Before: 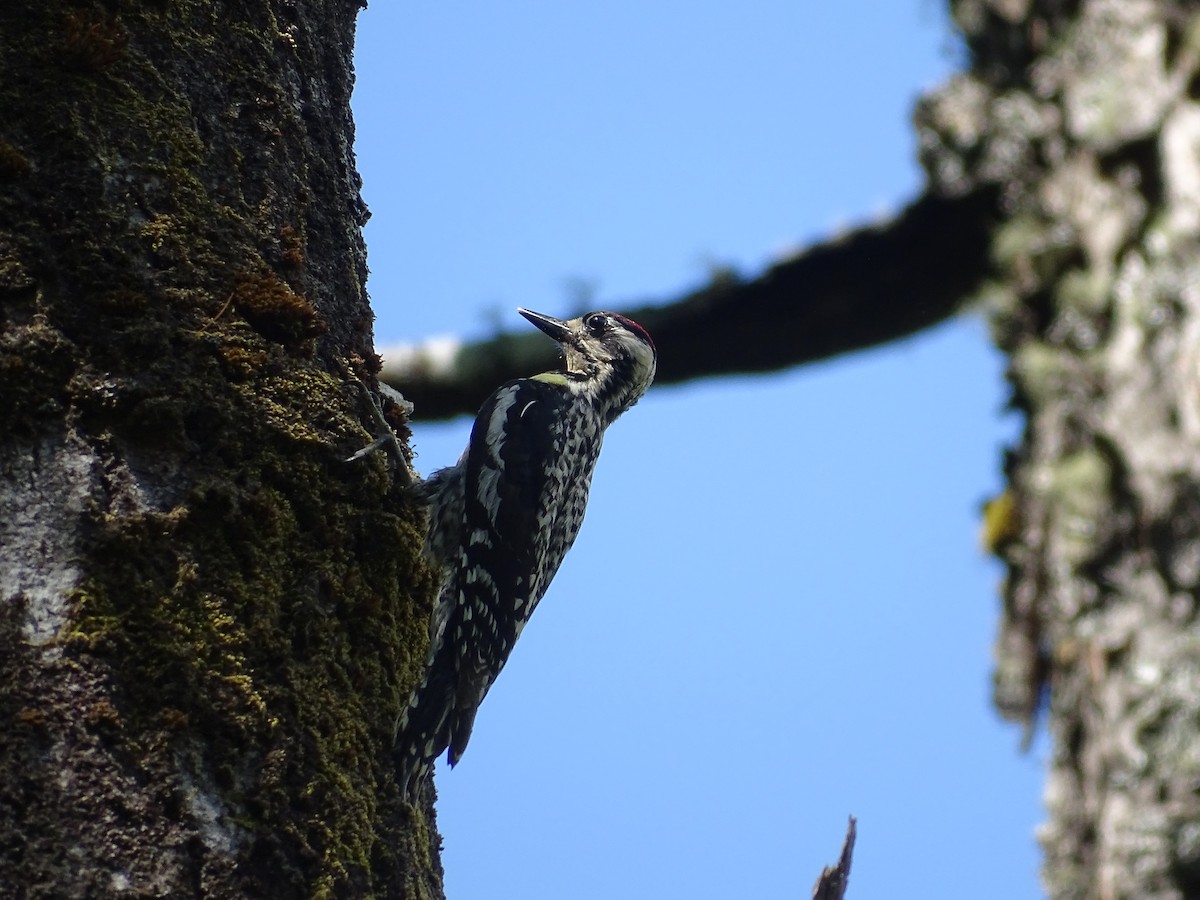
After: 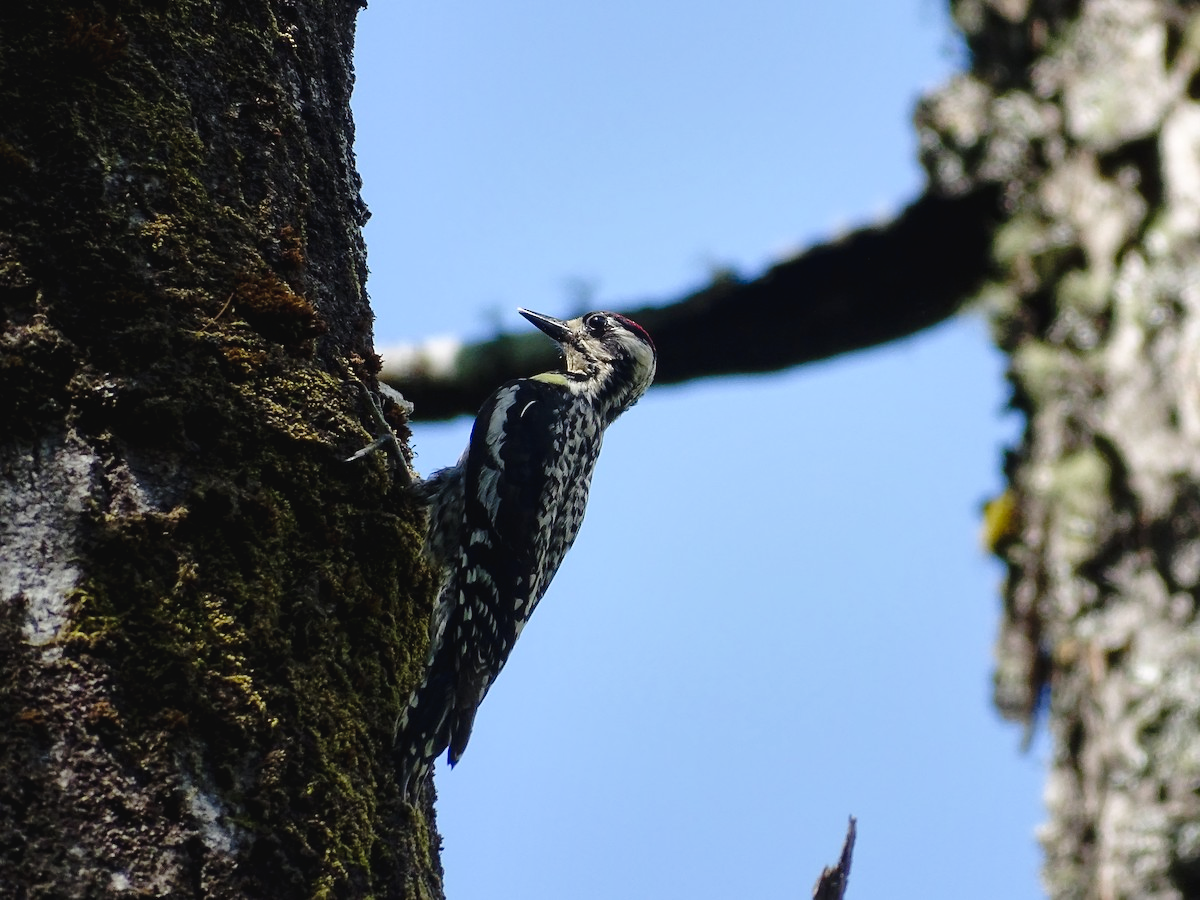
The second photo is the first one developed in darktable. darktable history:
tone curve: curves: ch0 [(0, 0) (0.003, 0.031) (0.011, 0.031) (0.025, 0.03) (0.044, 0.035) (0.069, 0.054) (0.1, 0.081) (0.136, 0.11) (0.177, 0.147) (0.224, 0.209) (0.277, 0.283) (0.335, 0.369) (0.399, 0.44) (0.468, 0.517) (0.543, 0.601) (0.623, 0.684) (0.709, 0.766) (0.801, 0.846) (0.898, 0.927) (1, 1)], preserve colors none
shadows and highlights: shadows 20.91, highlights -35.45, soften with gaussian
